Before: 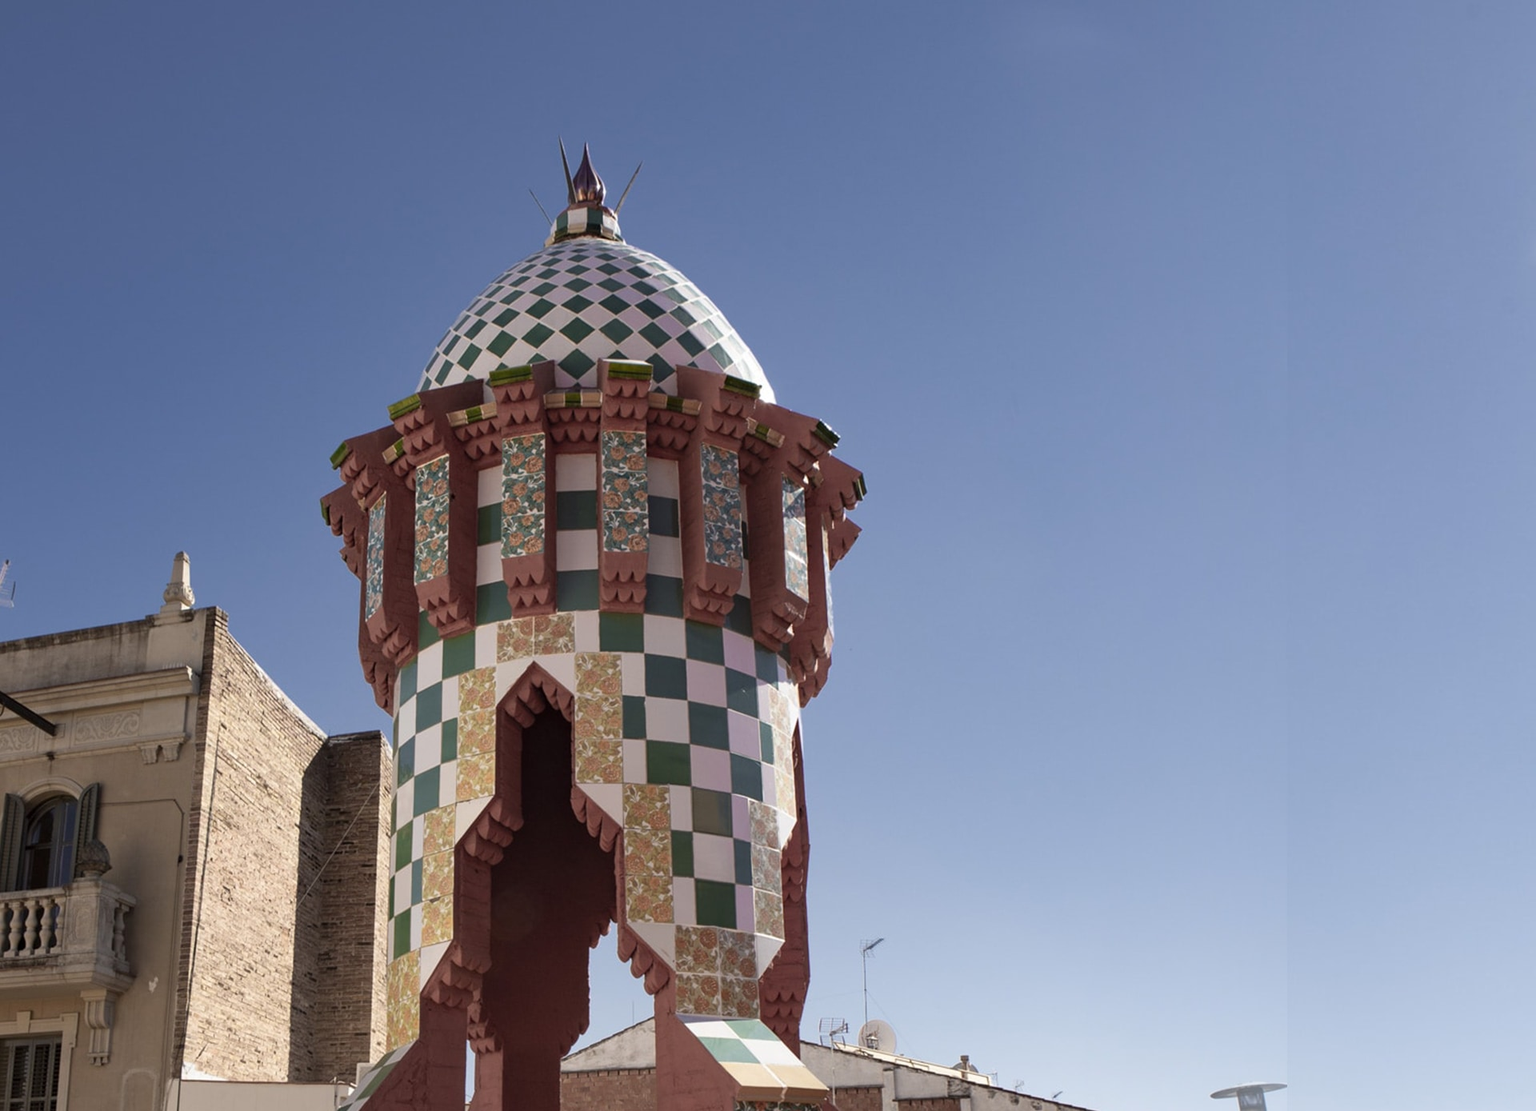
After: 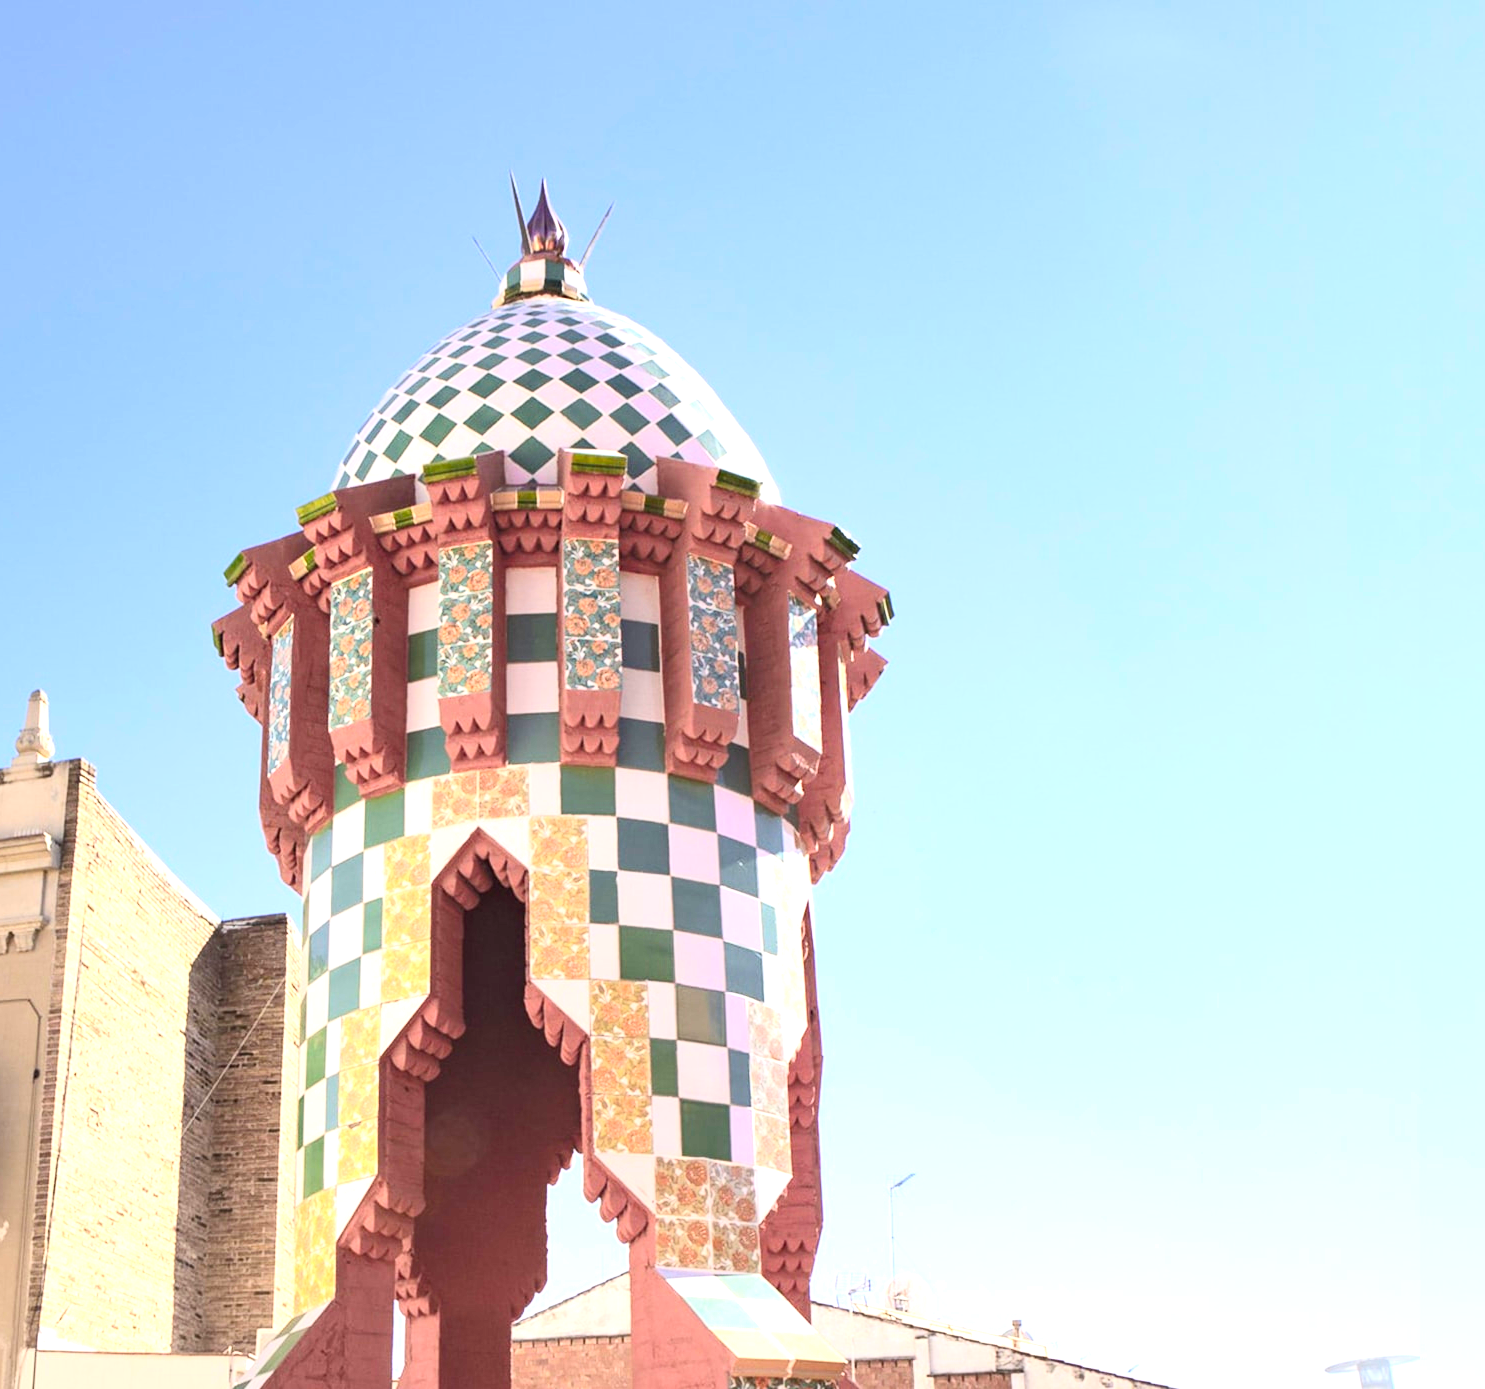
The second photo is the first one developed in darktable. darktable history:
exposure: black level correction 0, exposure 1.45 EV, compensate highlight preservation false
crop: left 9.883%, right 12.773%
contrast brightness saturation: contrast 0.239, brightness 0.252, saturation 0.388
